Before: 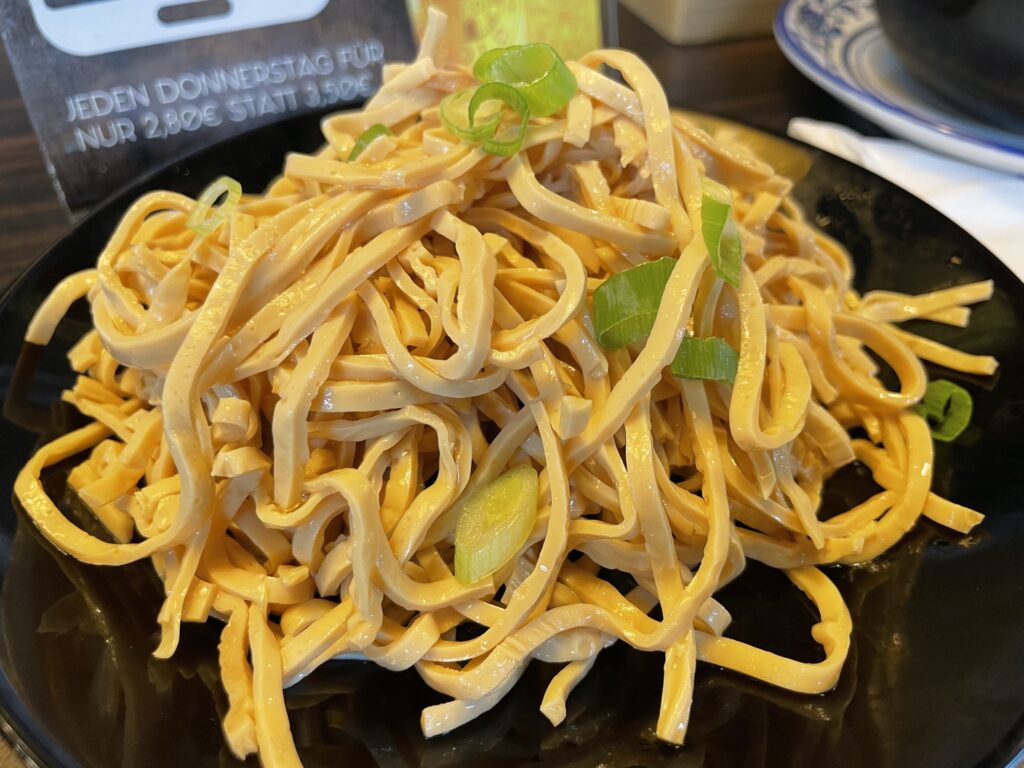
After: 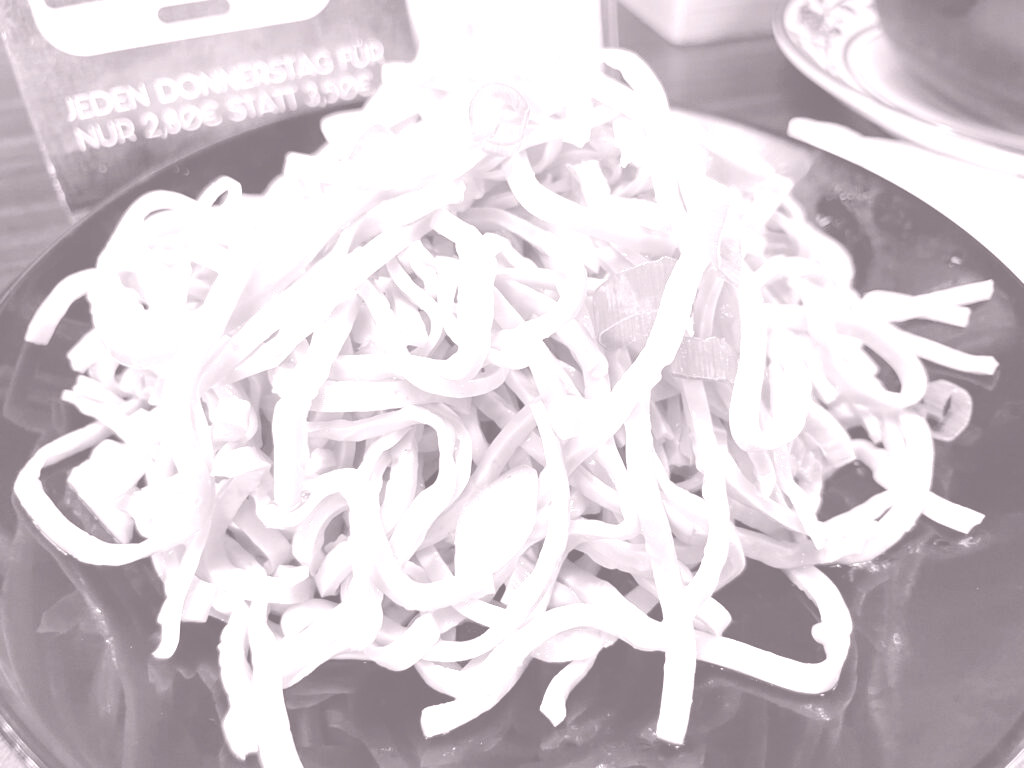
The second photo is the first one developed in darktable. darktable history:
white balance: emerald 1
colorize: hue 25.2°, saturation 83%, source mix 82%, lightness 79%, version 1
